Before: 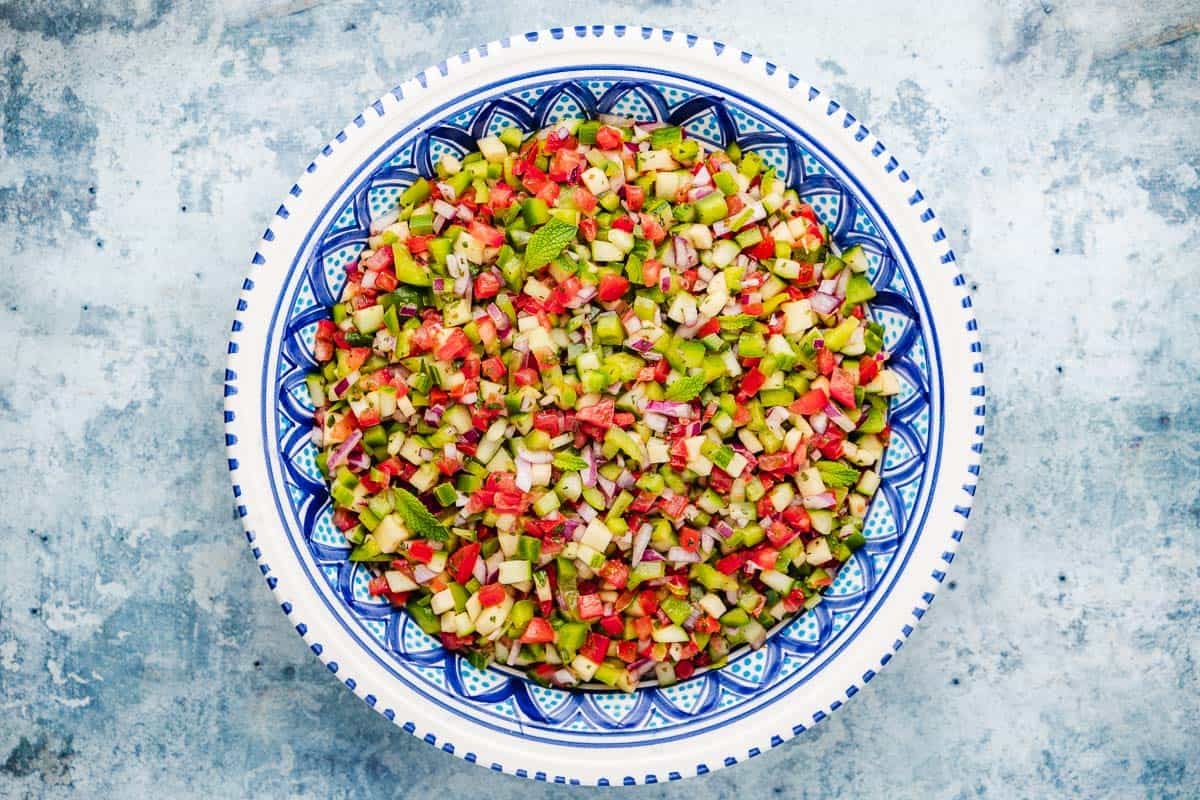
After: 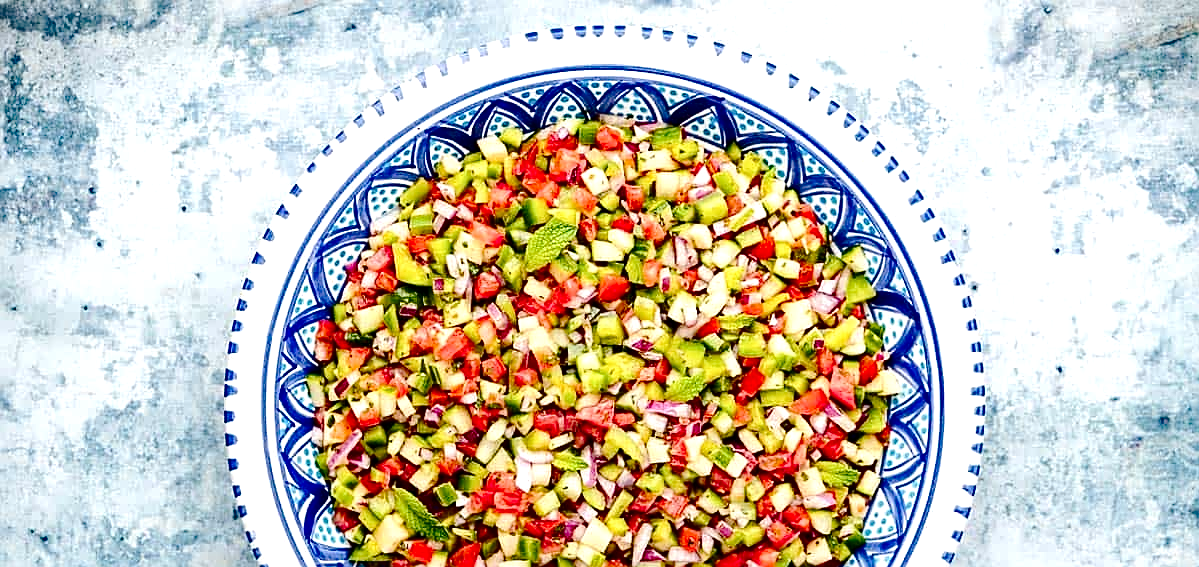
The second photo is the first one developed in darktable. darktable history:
sharpen: on, module defaults
contrast brightness saturation: contrast 0.133, brightness -0.243, saturation 0.138
tone curve: curves: ch0 [(0, 0) (0.402, 0.473) (0.673, 0.68) (0.899, 0.832) (0.999, 0.903)]; ch1 [(0, 0) (0.379, 0.262) (0.464, 0.425) (0.498, 0.49) (0.507, 0.5) (0.53, 0.532) (0.582, 0.583) (0.68, 0.672) (0.791, 0.748) (1, 0.896)]; ch2 [(0, 0) (0.199, 0.414) (0.438, 0.49) (0.496, 0.501) (0.515, 0.546) (0.577, 0.605) (0.632, 0.649) (0.717, 0.727) (0.845, 0.855) (0.998, 0.977)], preserve colors none
exposure: exposure 0.463 EV, compensate exposure bias true, compensate highlight preservation false
crop: right 0%, bottom 29.087%
local contrast: mode bilateral grid, contrast 20, coarseness 50, detail 121%, midtone range 0.2
tone equalizer: -8 EV -0.432 EV, -7 EV -0.385 EV, -6 EV -0.331 EV, -5 EV -0.227 EV, -3 EV 0.198 EV, -2 EV 0.349 EV, -1 EV 0.387 EV, +0 EV 0.387 EV, edges refinement/feathering 500, mask exposure compensation -1.57 EV, preserve details no
haze removal: compatibility mode true
